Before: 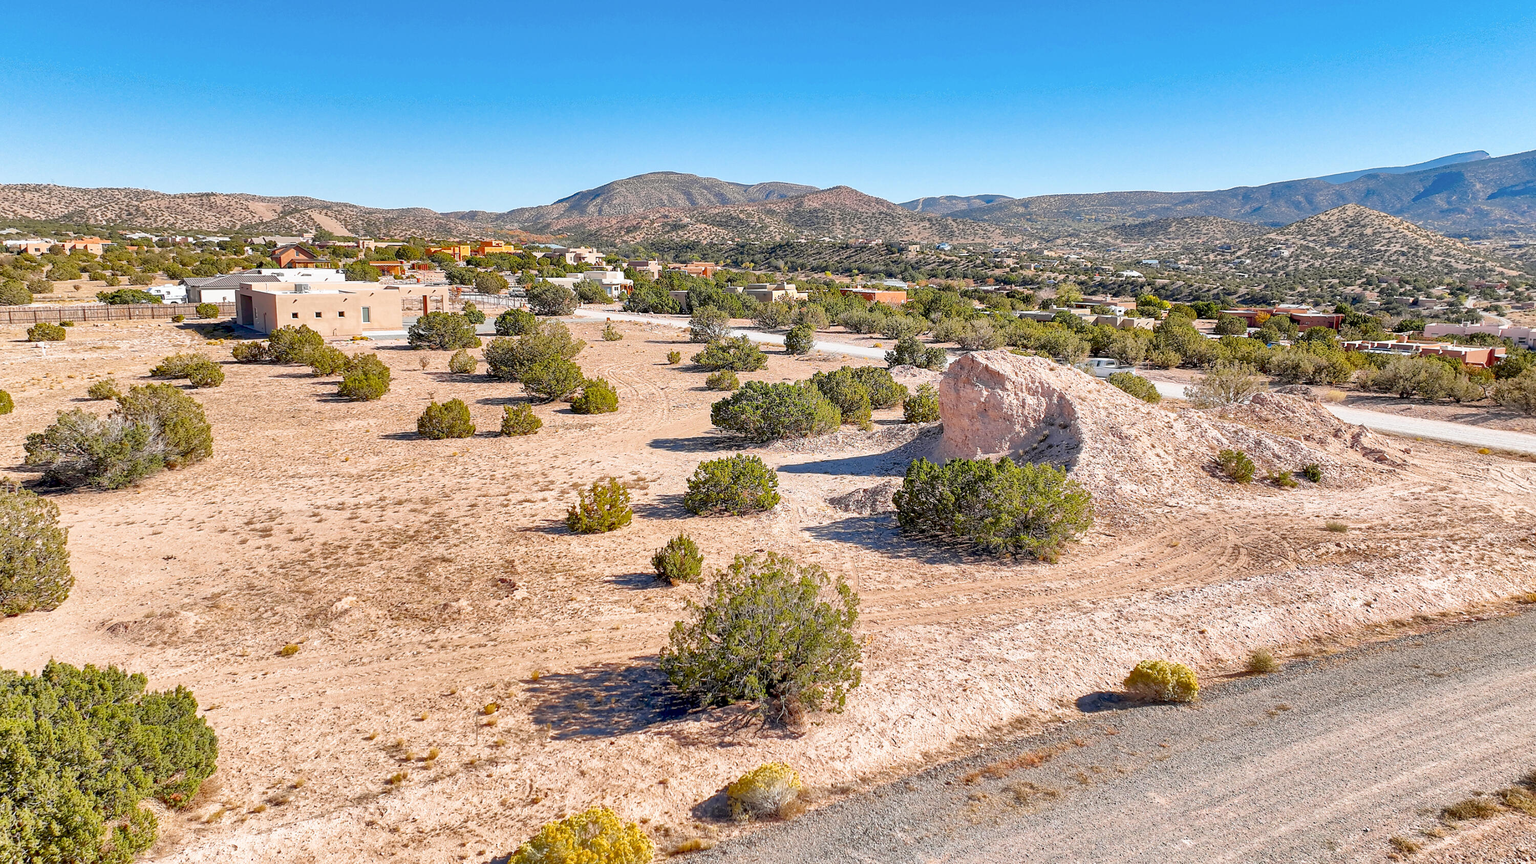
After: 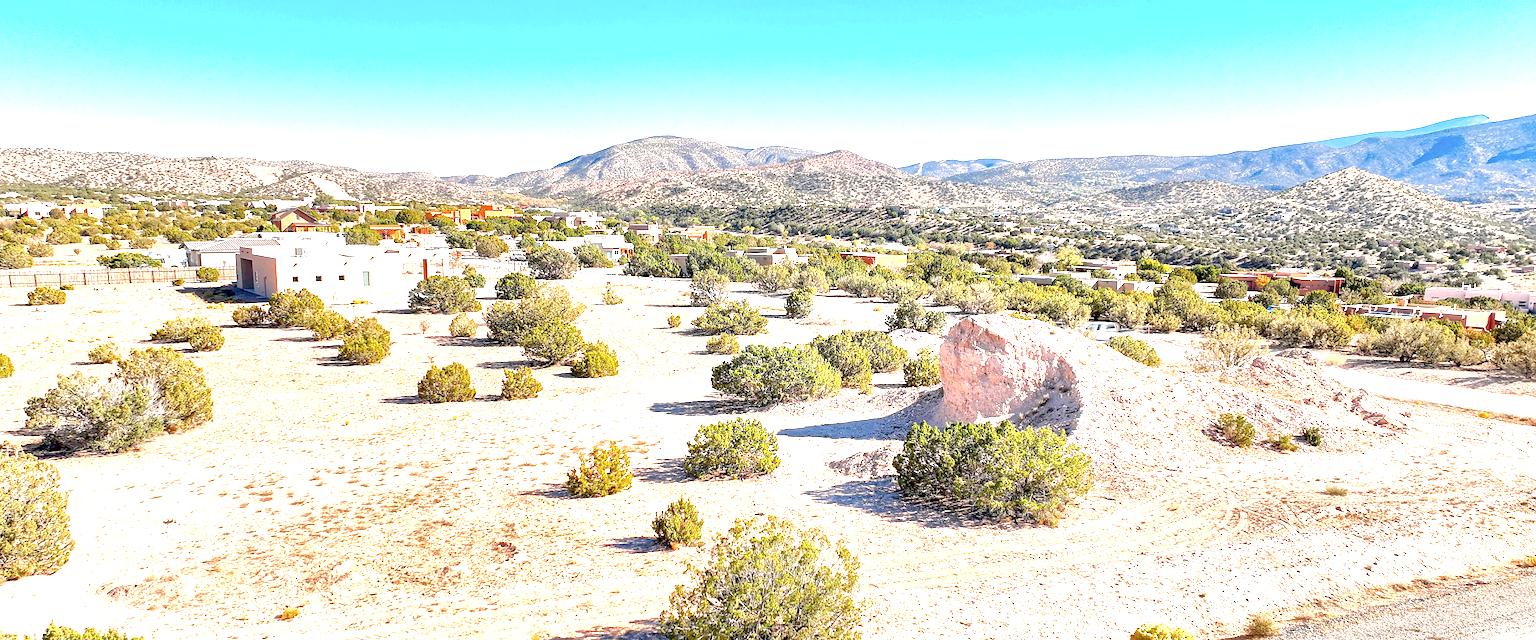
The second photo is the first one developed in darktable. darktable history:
contrast brightness saturation: saturation -0.066
local contrast: highlights 104%, shadows 99%, detail 120%, midtone range 0.2
crop: top 4.254%, bottom 21.634%
exposure: black level correction 0, exposure 1.35 EV, compensate highlight preservation false
